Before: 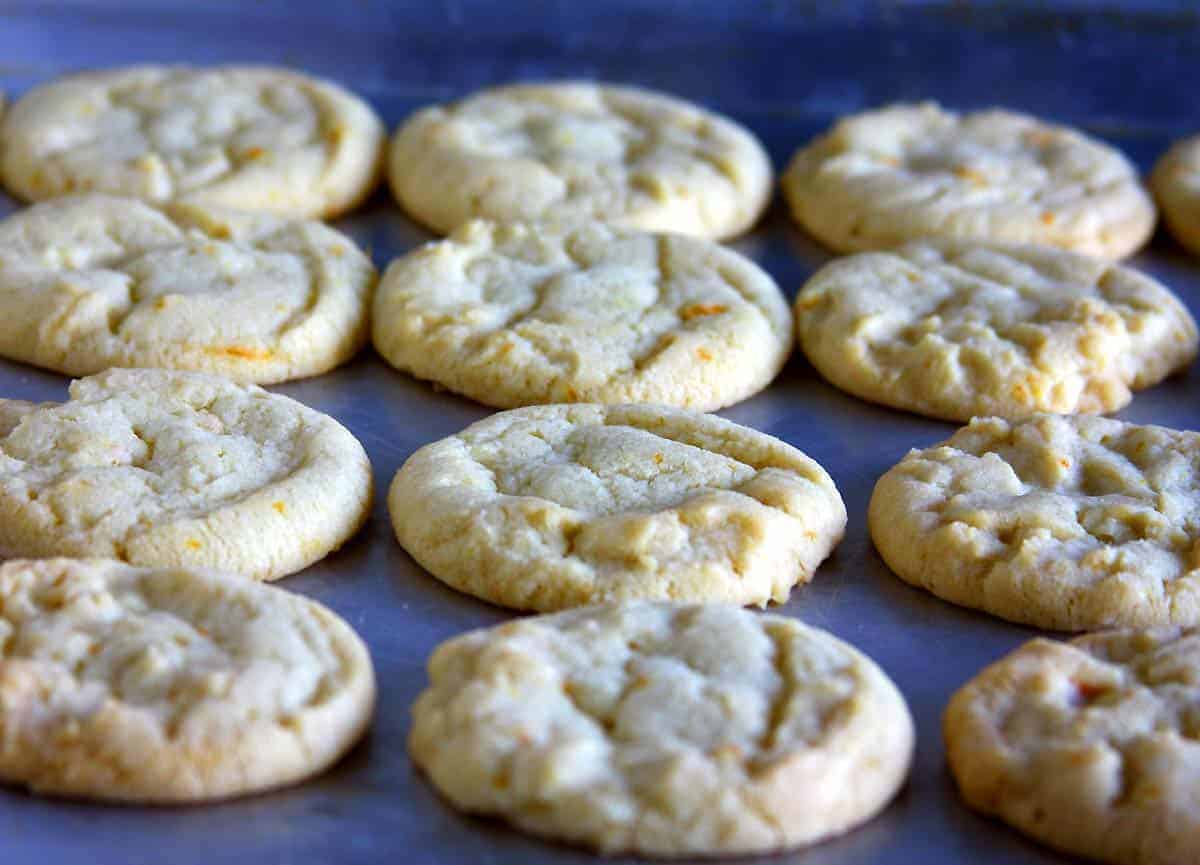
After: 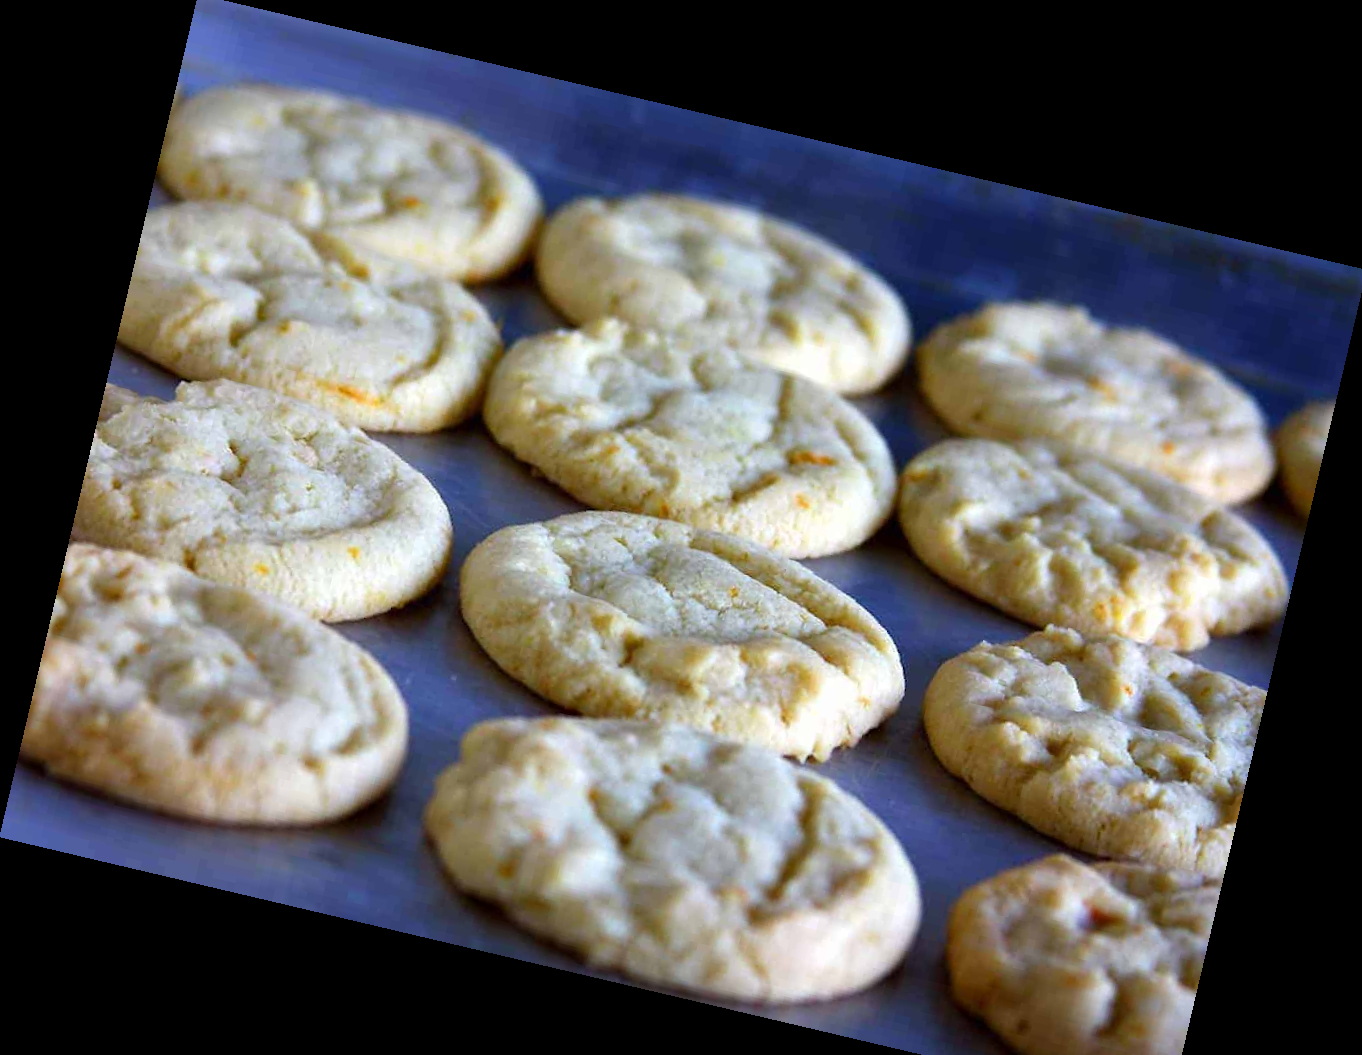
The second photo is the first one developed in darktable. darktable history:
crop: top 0.448%, right 0.264%, bottom 5.045%
rotate and perspective: rotation 13.27°, automatic cropping off
